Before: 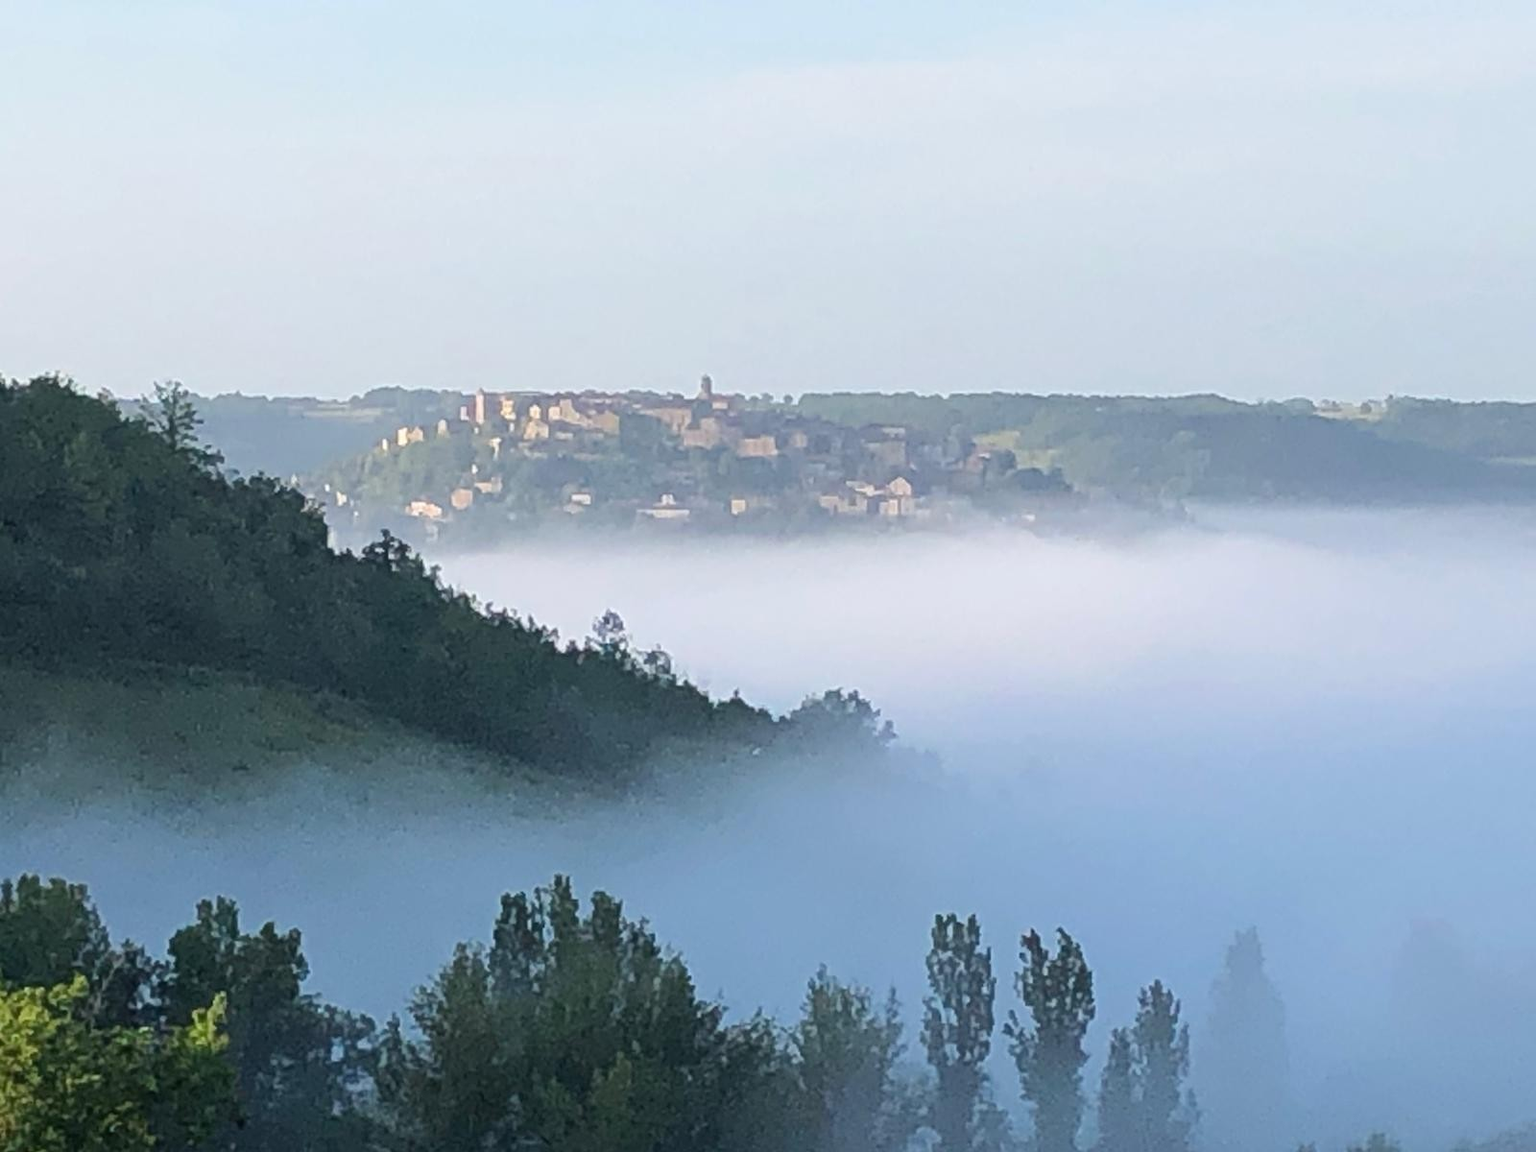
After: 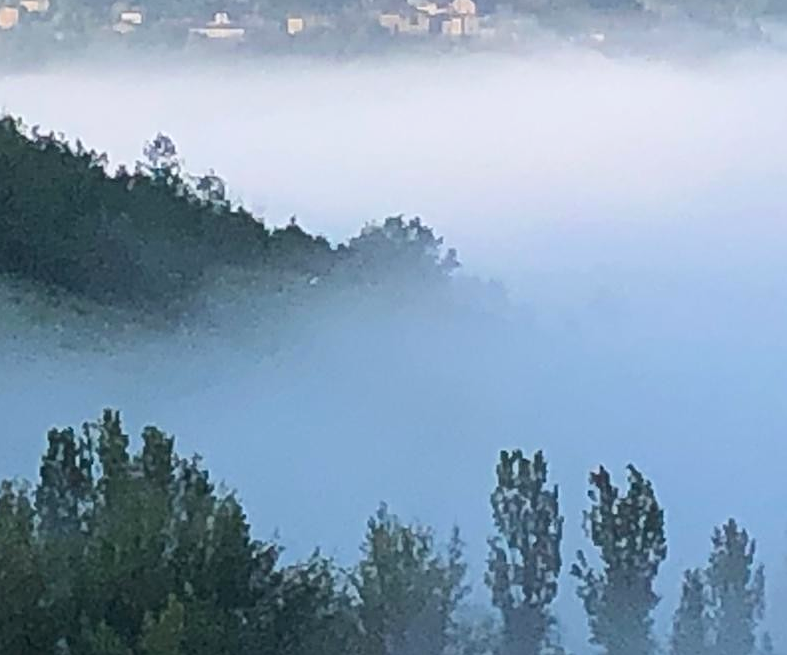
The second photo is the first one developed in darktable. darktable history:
sharpen: amount 0.212
crop: left 29.653%, top 41.869%, right 21.136%, bottom 3.486%
contrast brightness saturation: contrast 0.1, brightness 0.036, saturation 0.091
